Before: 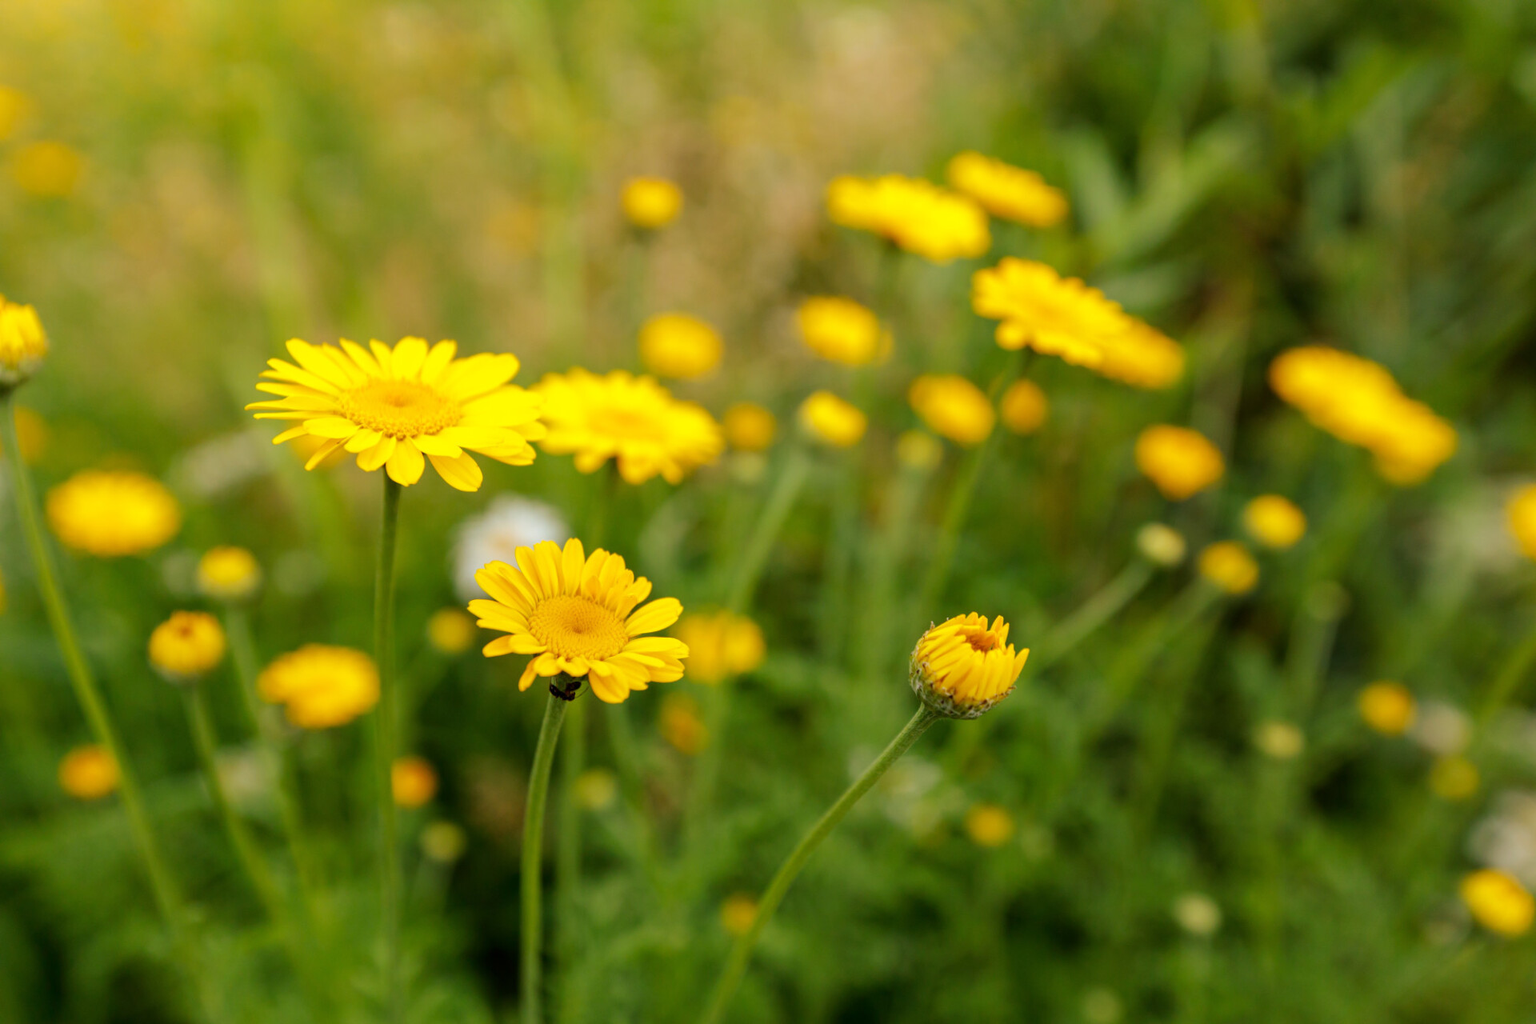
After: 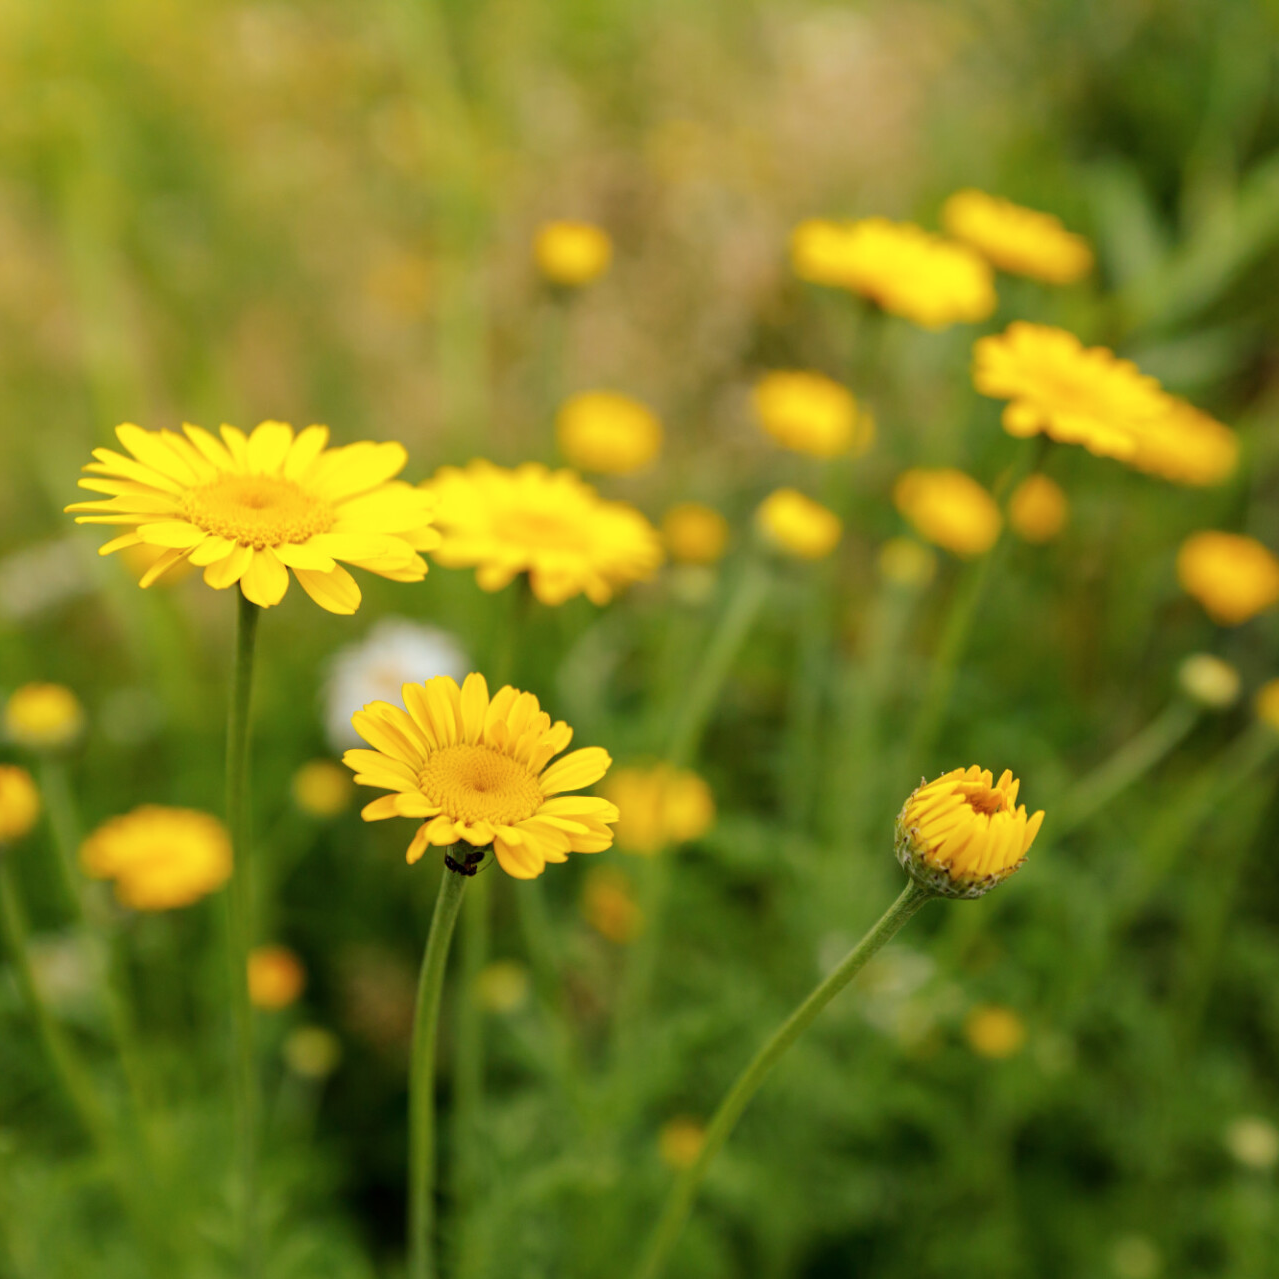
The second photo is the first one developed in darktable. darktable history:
contrast brightness saturation: contrast 0.01, saturation -0.05
crop and rotate: left 12.648%, right 20.685%
